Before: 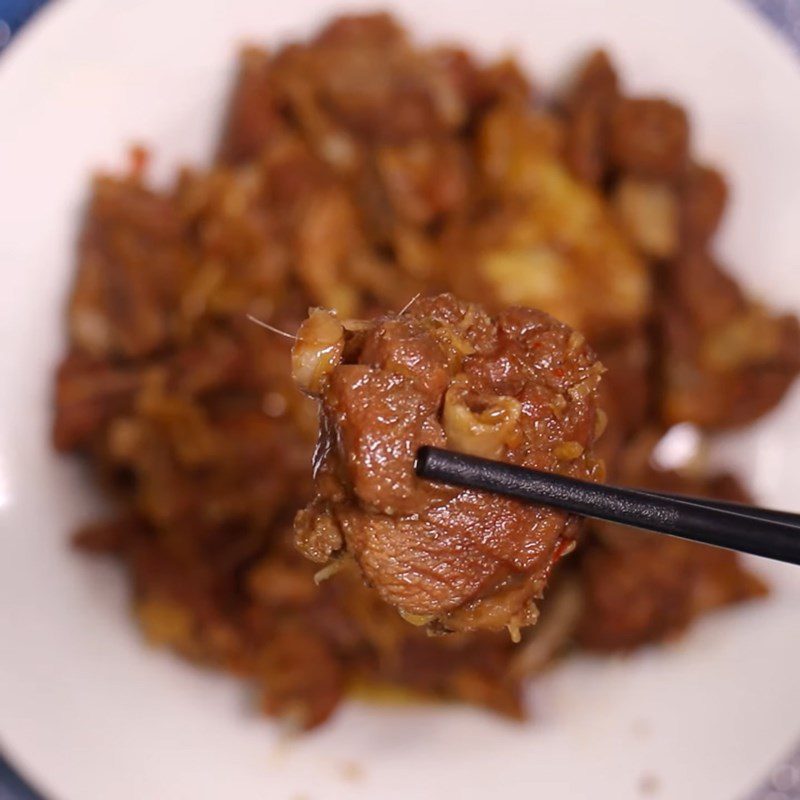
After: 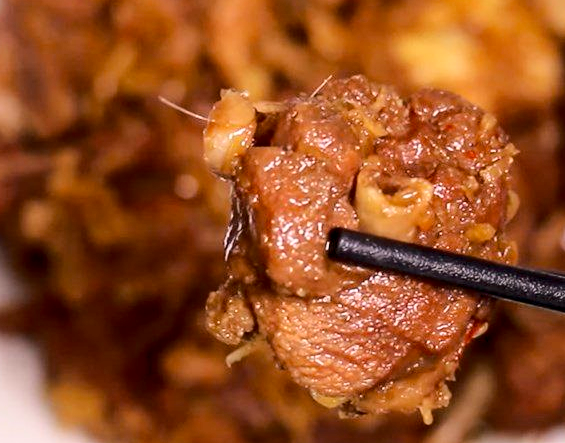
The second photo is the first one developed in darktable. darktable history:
crop: left 11.013%, top 27.334%, right 18.274%, bottom 17.274%
base curve: curves: ch0 [(0, 0) (0.028, 0.03) (0.121, 0.232) (0.46, 0.748) (0.859, 0.968) (1, 1)]
exposure: black level correction 0.007, compensate exposure bias true, compensate highlight preservation false
